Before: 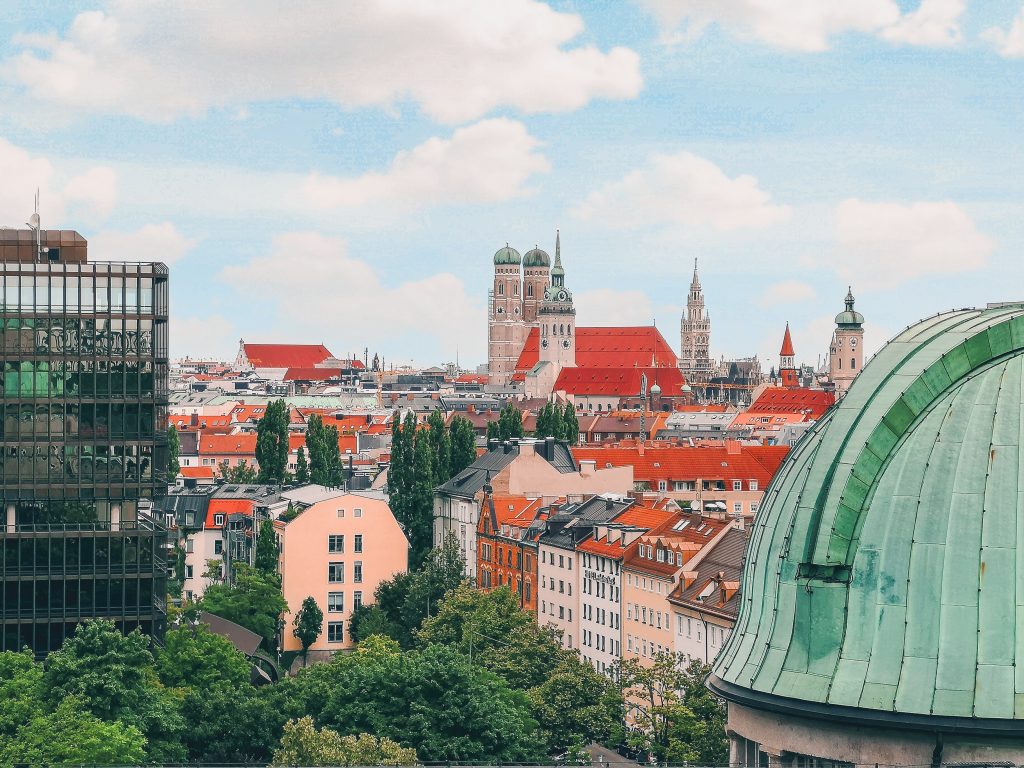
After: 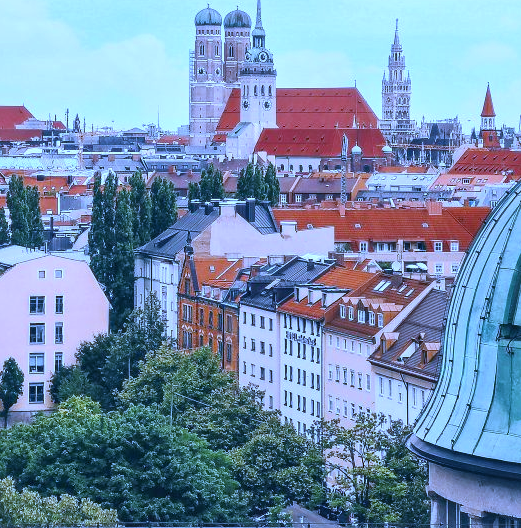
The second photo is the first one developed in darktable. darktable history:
exposure: exposure 0.197 EV, compensate highlight preservation false
local contrast: mode bilateral grid, contrast 30, coarseness 25, midtone range 0.2
color balance: on, module defaults
white balance: red 0.766, blue 1.537
crop and rotate: left 29.237%, top 31.152%, right 19.807%
